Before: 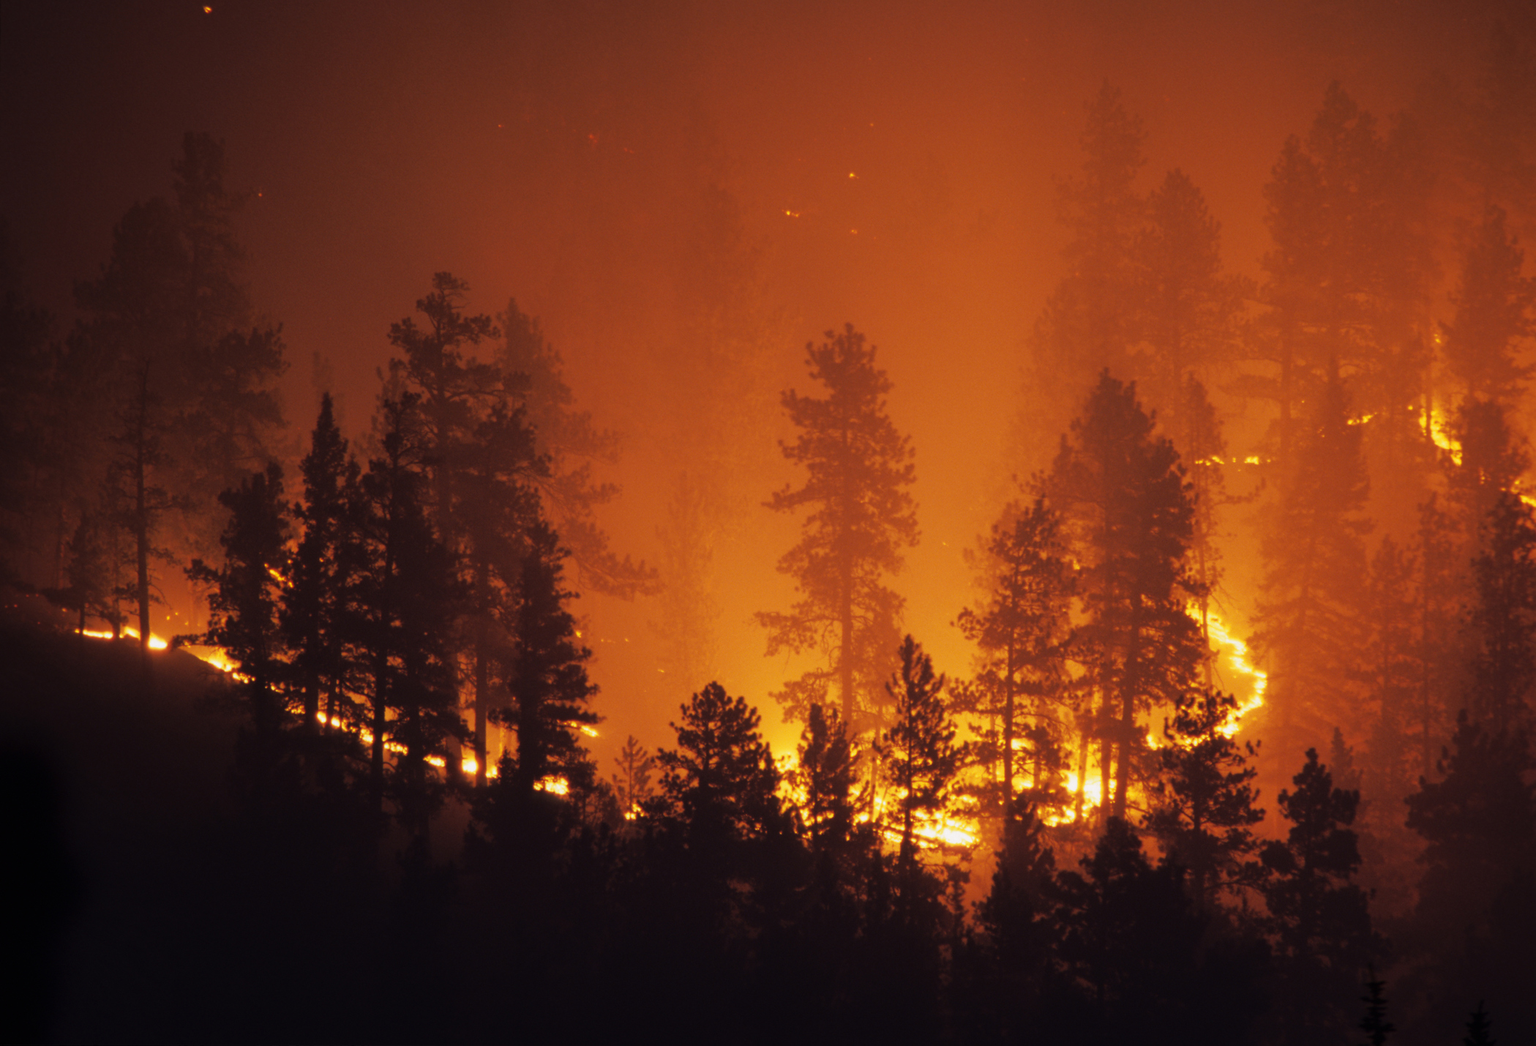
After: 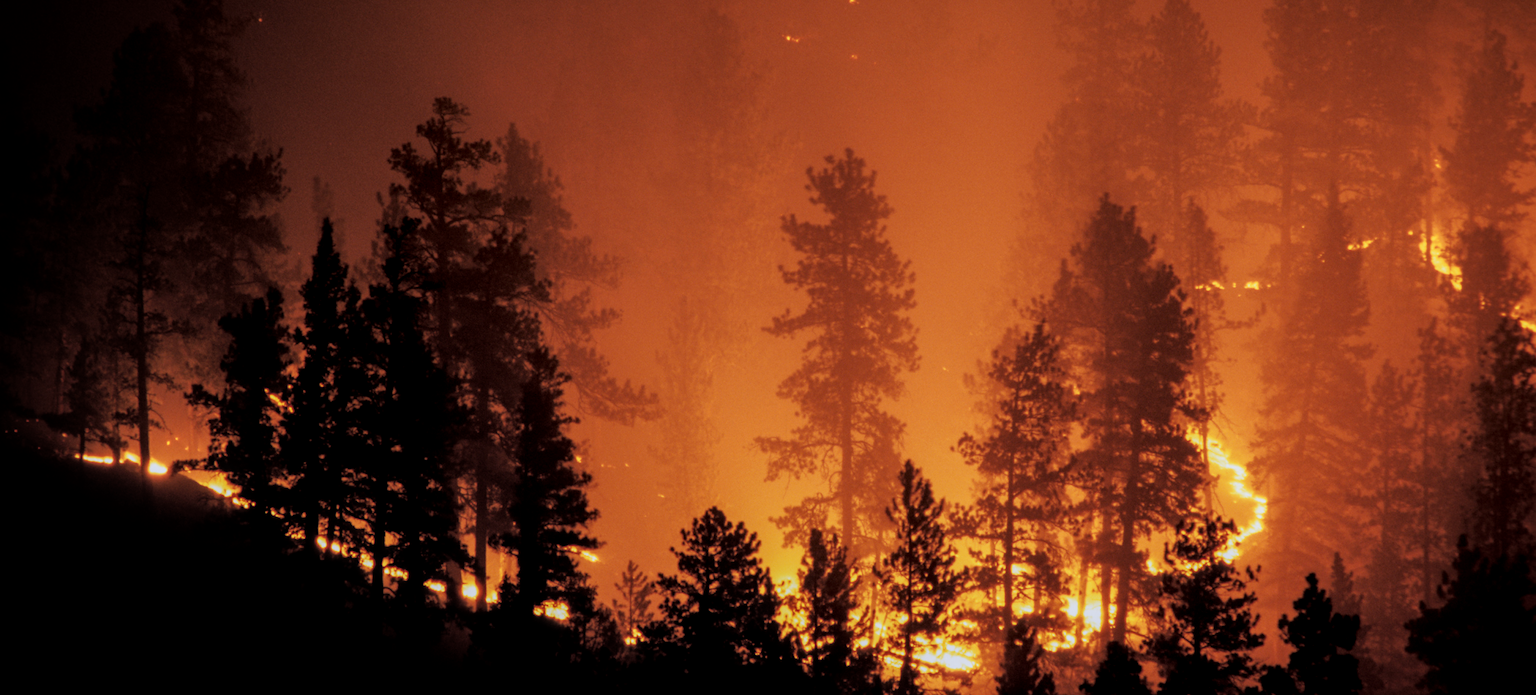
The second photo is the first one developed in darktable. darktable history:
crop: top 16.727%, bottom 16.727%
exposure: black level correction 0.001, compensate highlight preservation false
local contrast: on, module defaults
color correction: highlights a* -0.772, highlights b* -8.92
filmic rgb: black relative exposure -5 EV, hardness 2.88, contrast 1.2, highlights saturation mix -30%
